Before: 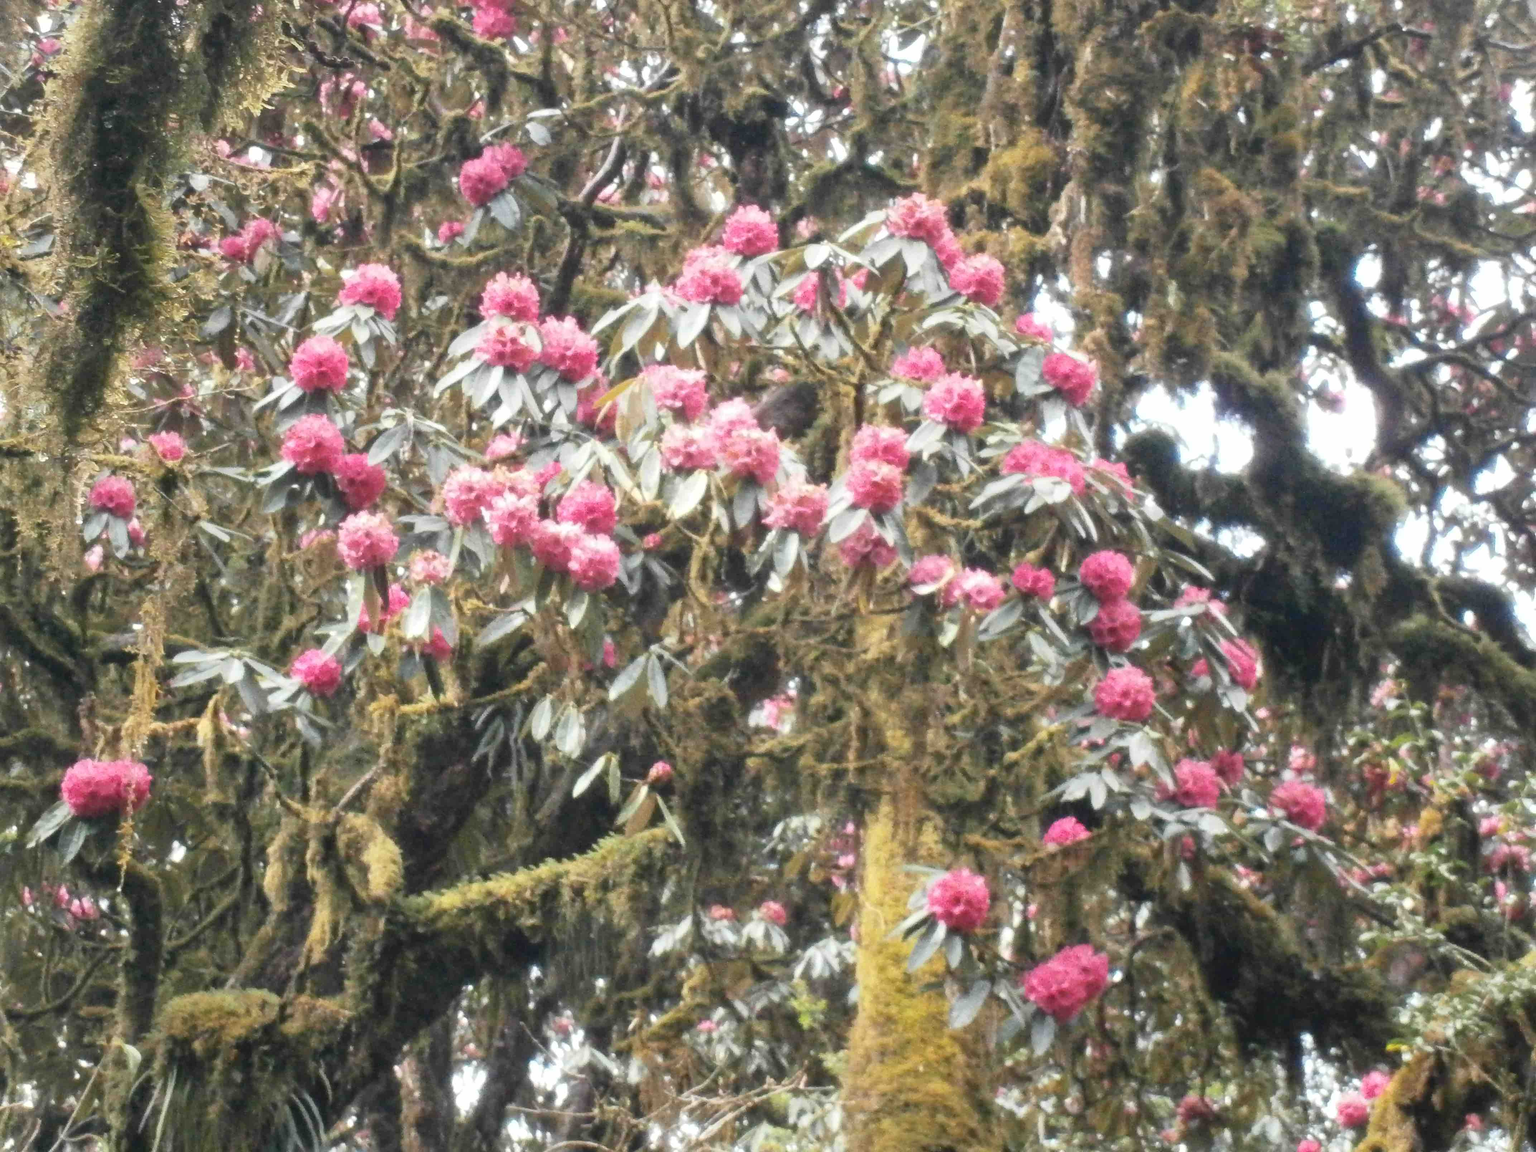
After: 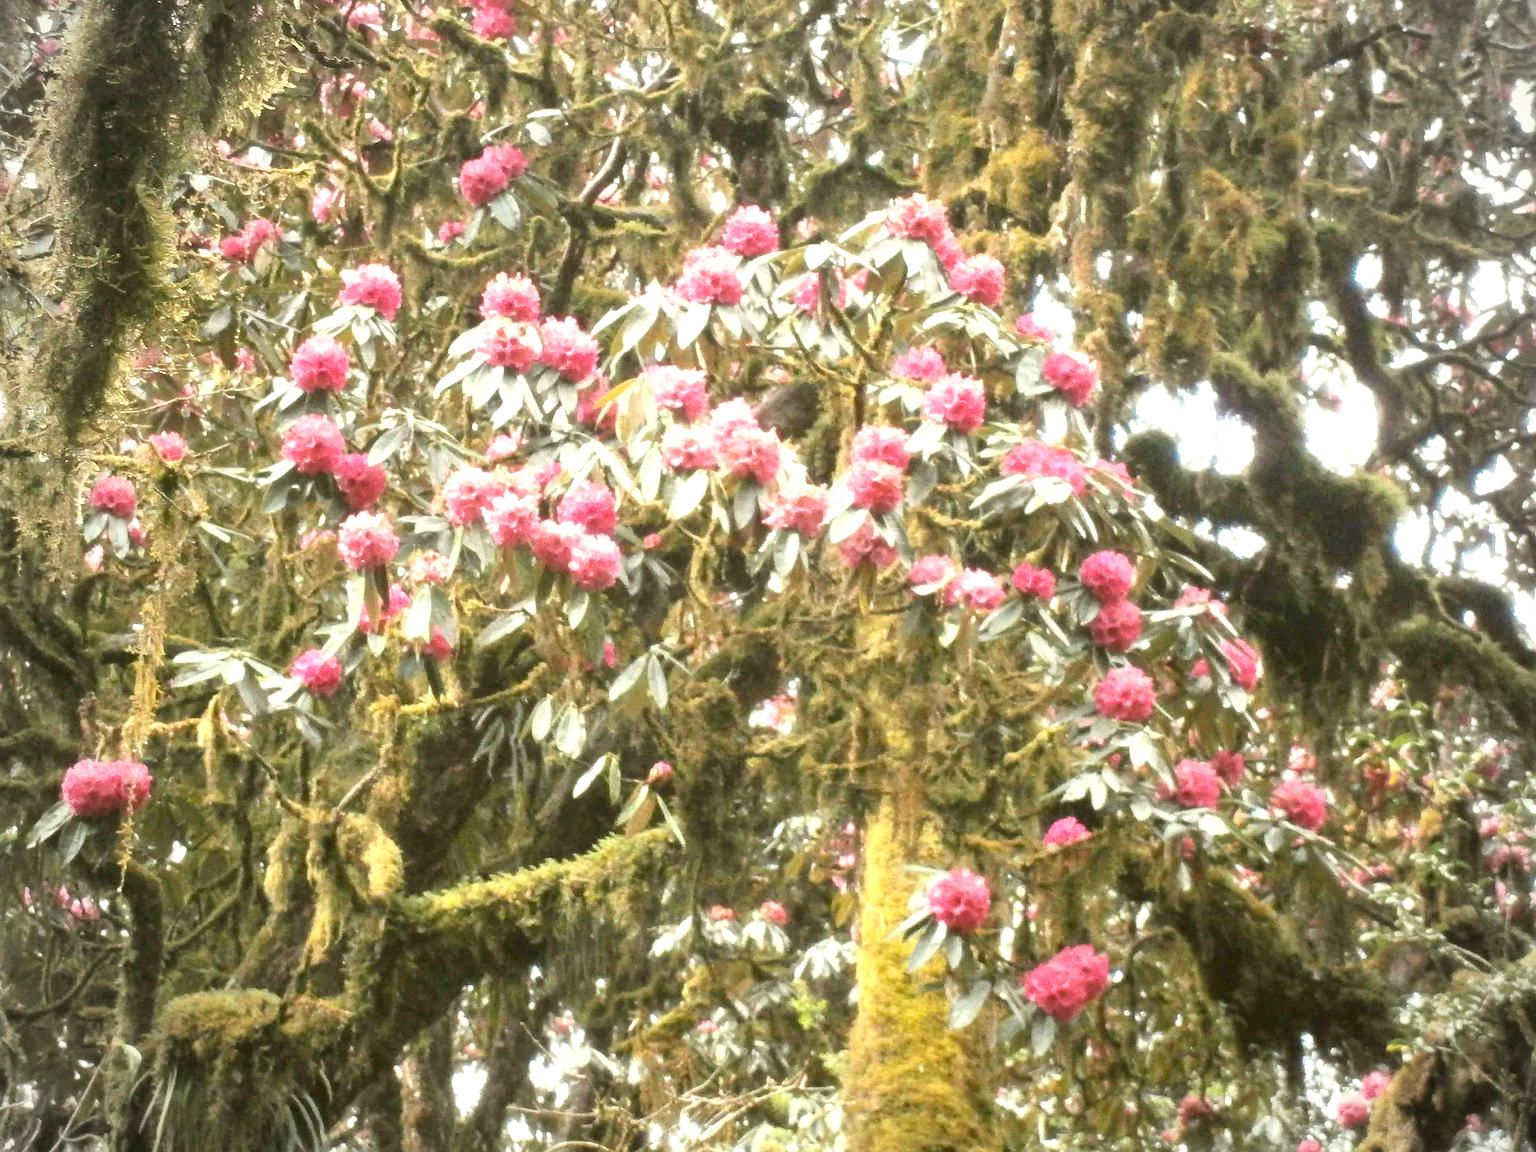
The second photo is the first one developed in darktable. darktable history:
color correction: highlights a* -1.43, highlights b* 10.12, shadows a* 0.395, shadows b* 19.35
exposure: exposure 0.6 EV, compensate highlight preservation false
vignetting: on, module defaults
sharpen: on, module defaults
